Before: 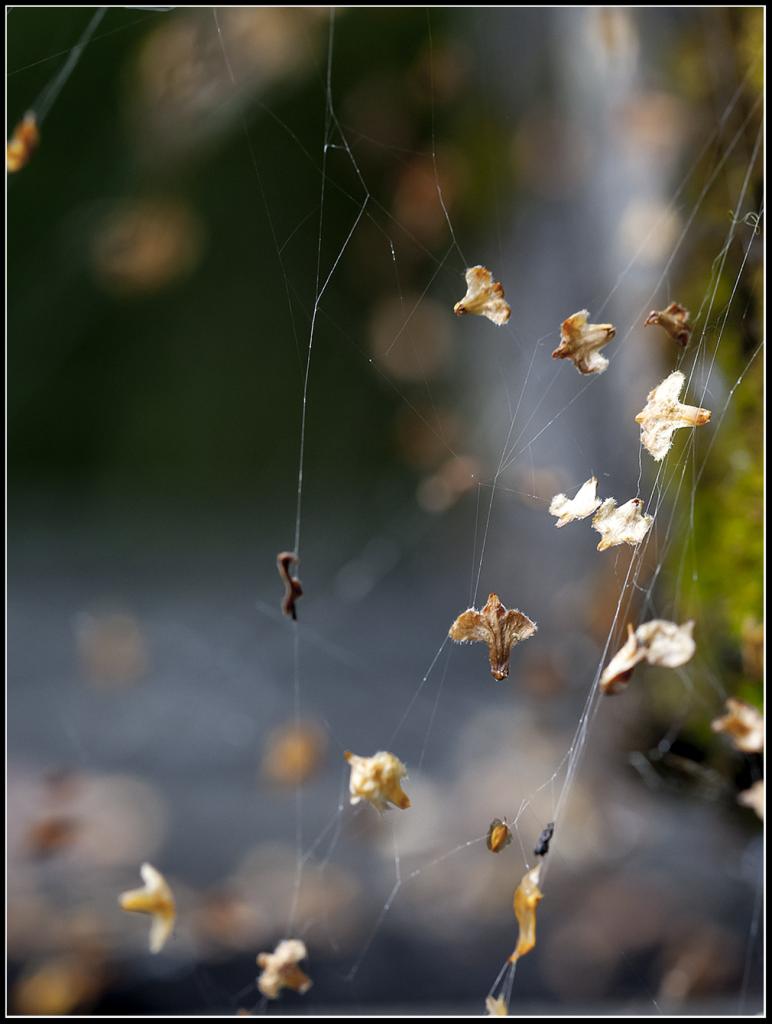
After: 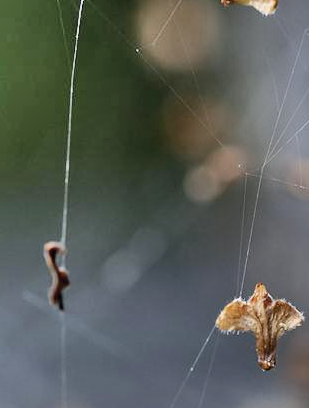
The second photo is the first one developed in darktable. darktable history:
crop: left 30.289%, top 30.323%, right 29.644%, bottom 29.791%
contrast brightness saturation: contrast 0.15, brightness 0.042
shadows and highlights: radius 124.01, shadows 98.28, white point adjustment -3.1, highlights -98.83, soften with gaussian
